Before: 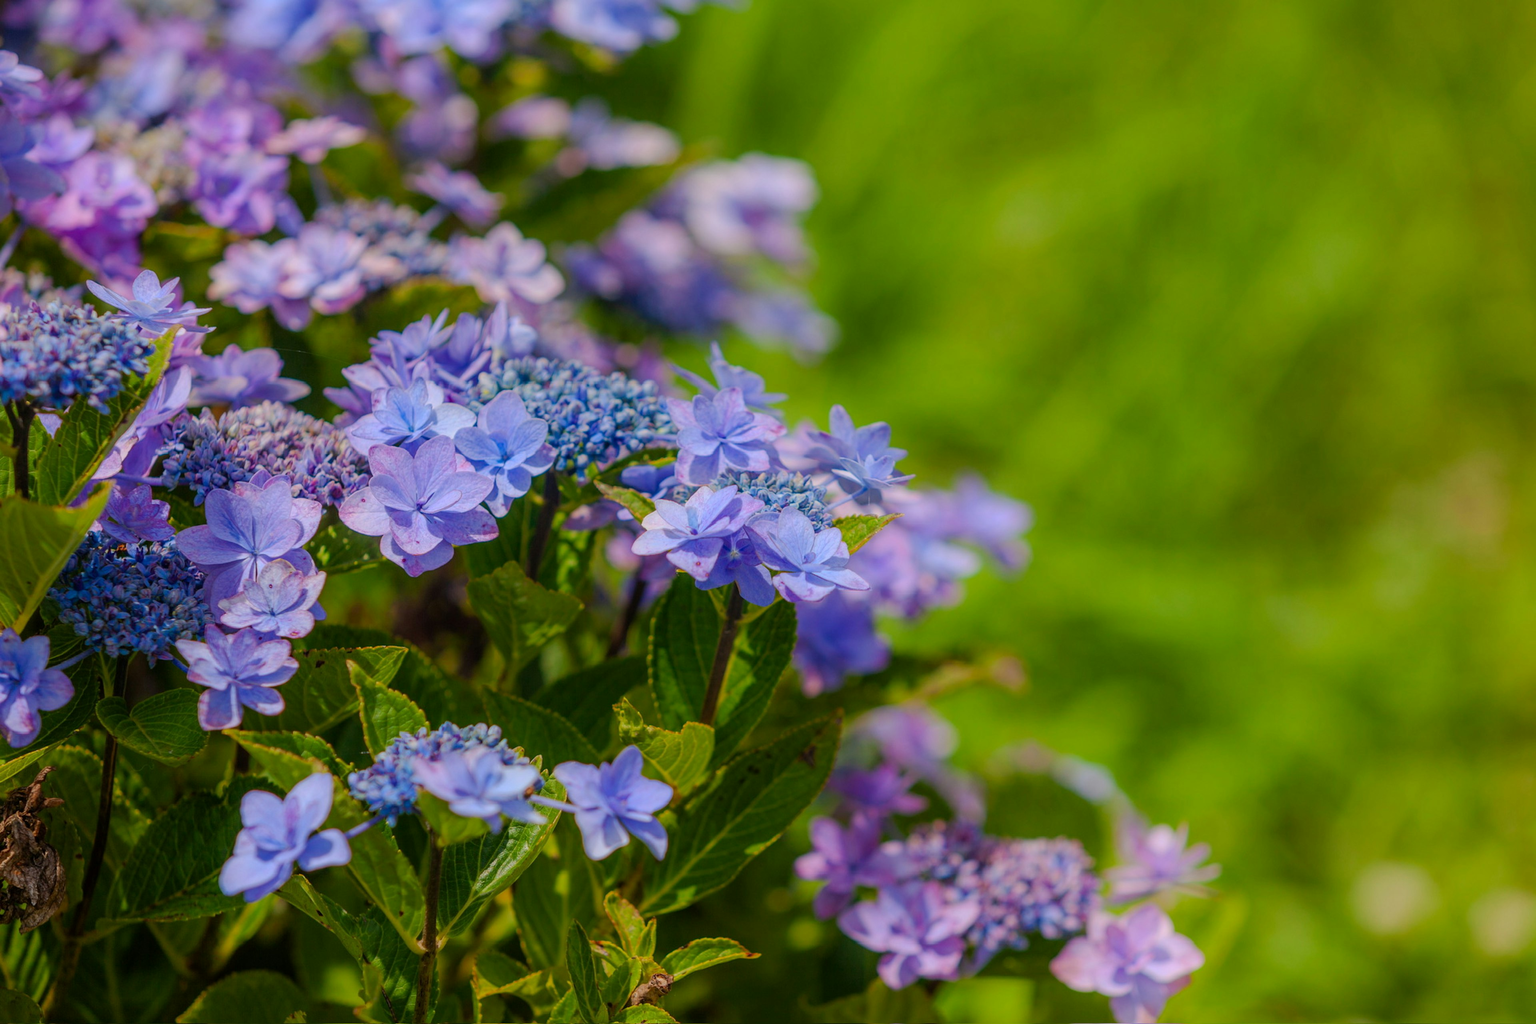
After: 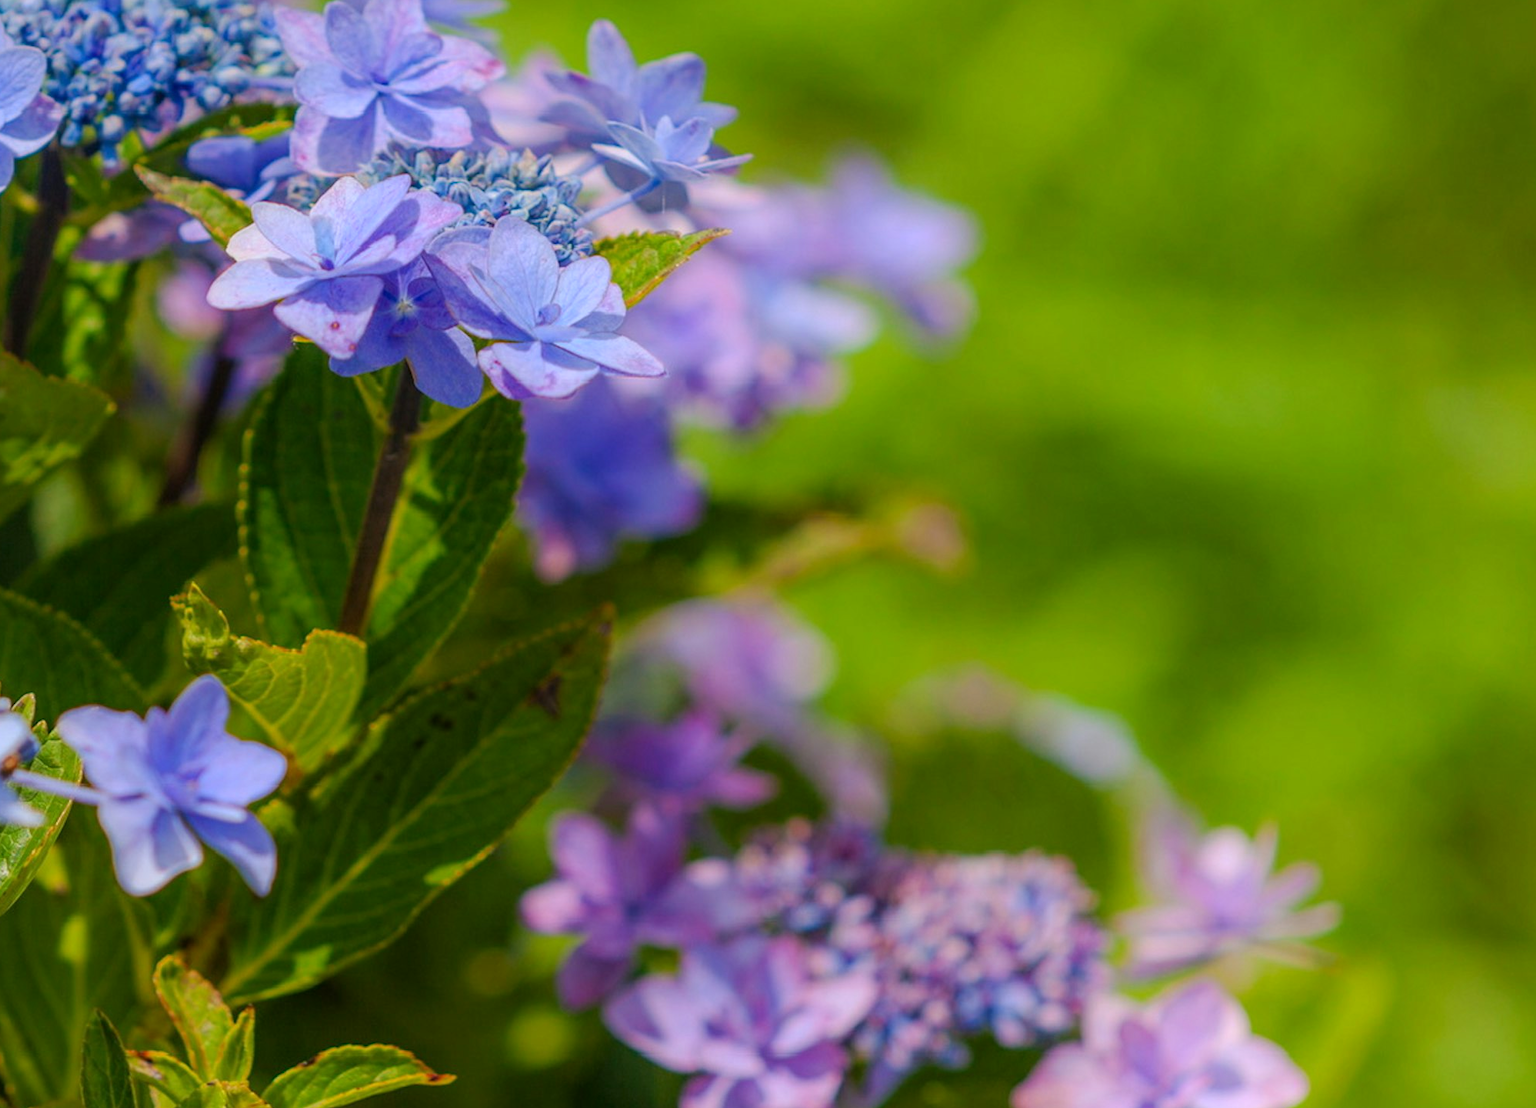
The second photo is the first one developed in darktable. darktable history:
exposure: exposure 0.202 EV, compensate highlight preservation false
crop: left 34.126%, top 38.541%, right 13.858%, bottom 5.157%
